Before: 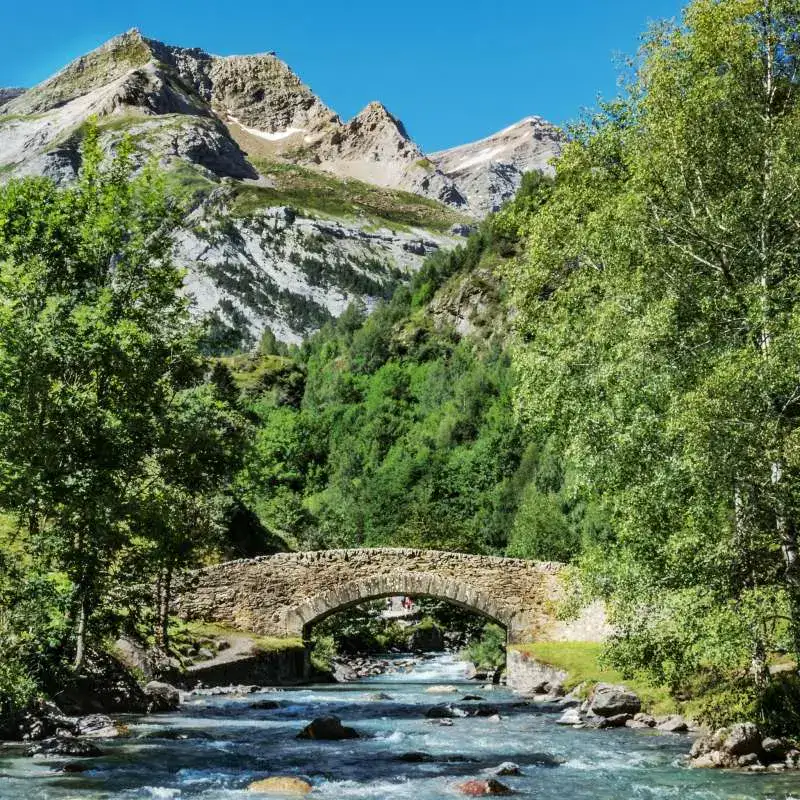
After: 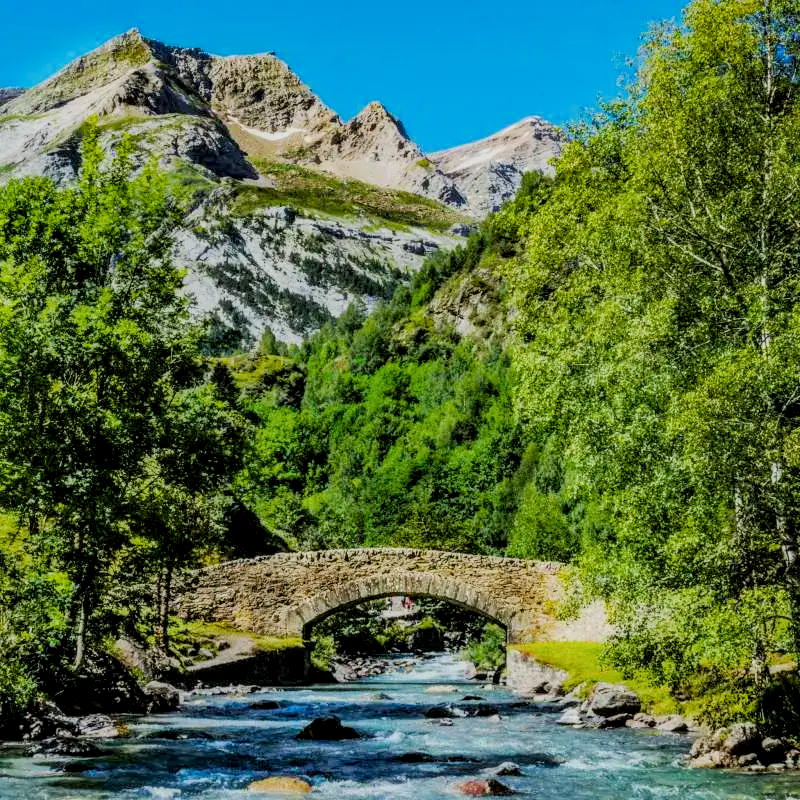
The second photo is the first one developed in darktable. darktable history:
filmic rgb: black relative exposure -7.65 EV, white relative exposure 4.56 EV, hardness 3.61
tone equalizer "mask blending: all purposes": on, module defaults
local contrast: detail 130%
color balance rgb: linear chroma grading › global chroma 15%, perceptual saturation grading › global saturation 30%
color zones: curves: ch0 [(0.068, 0.464) (0.25, 0.5) (0.48, 0.508) (0.75, 0.536) (0.886, 0.476) (0.967, 0.456)]; ch1 [(0.066, 0.456) (0.25, 0.5) (0.616, 0.508) (0.746, 0.56) (0.934, 0.444)]
